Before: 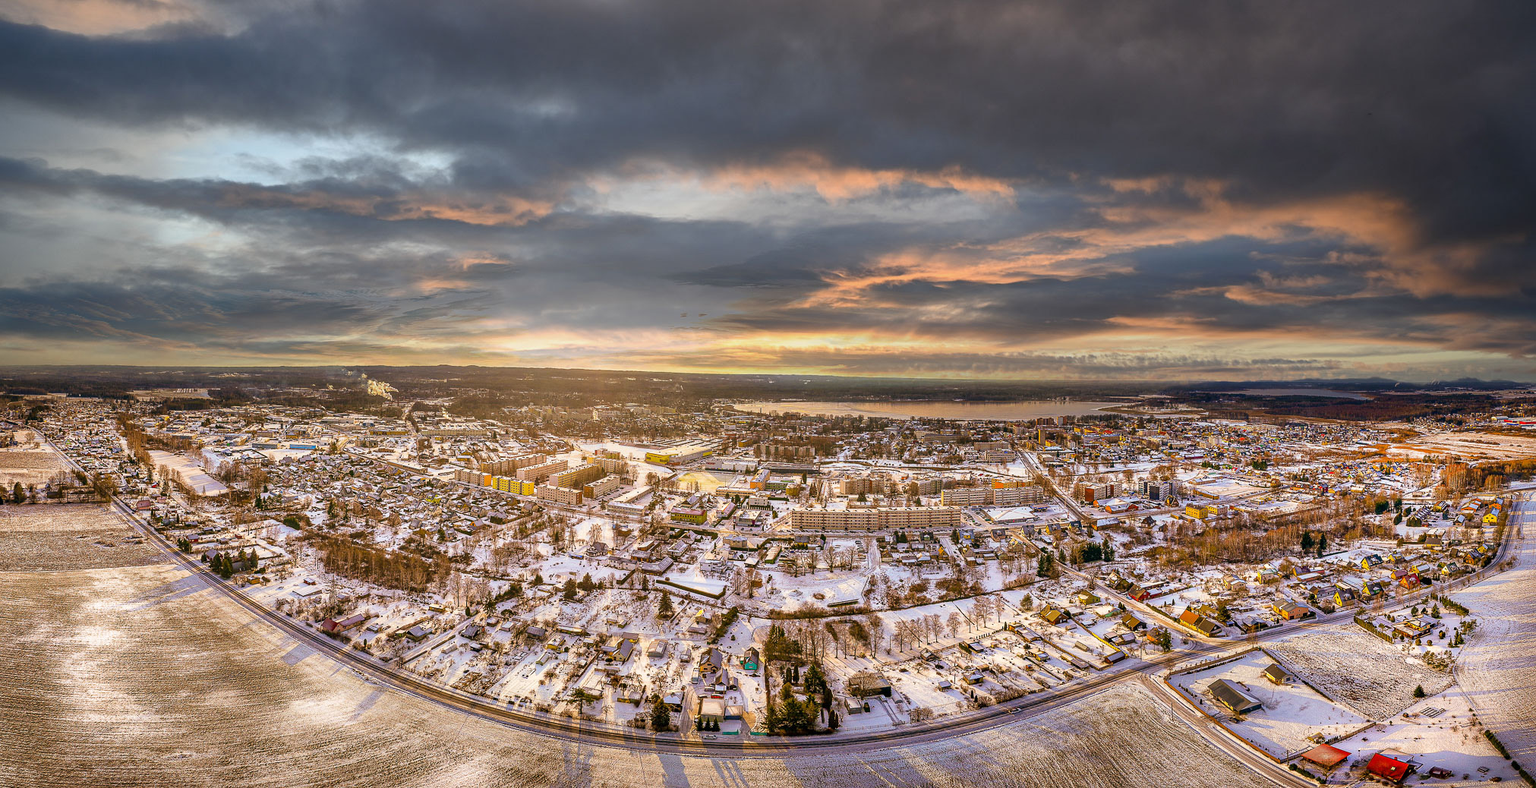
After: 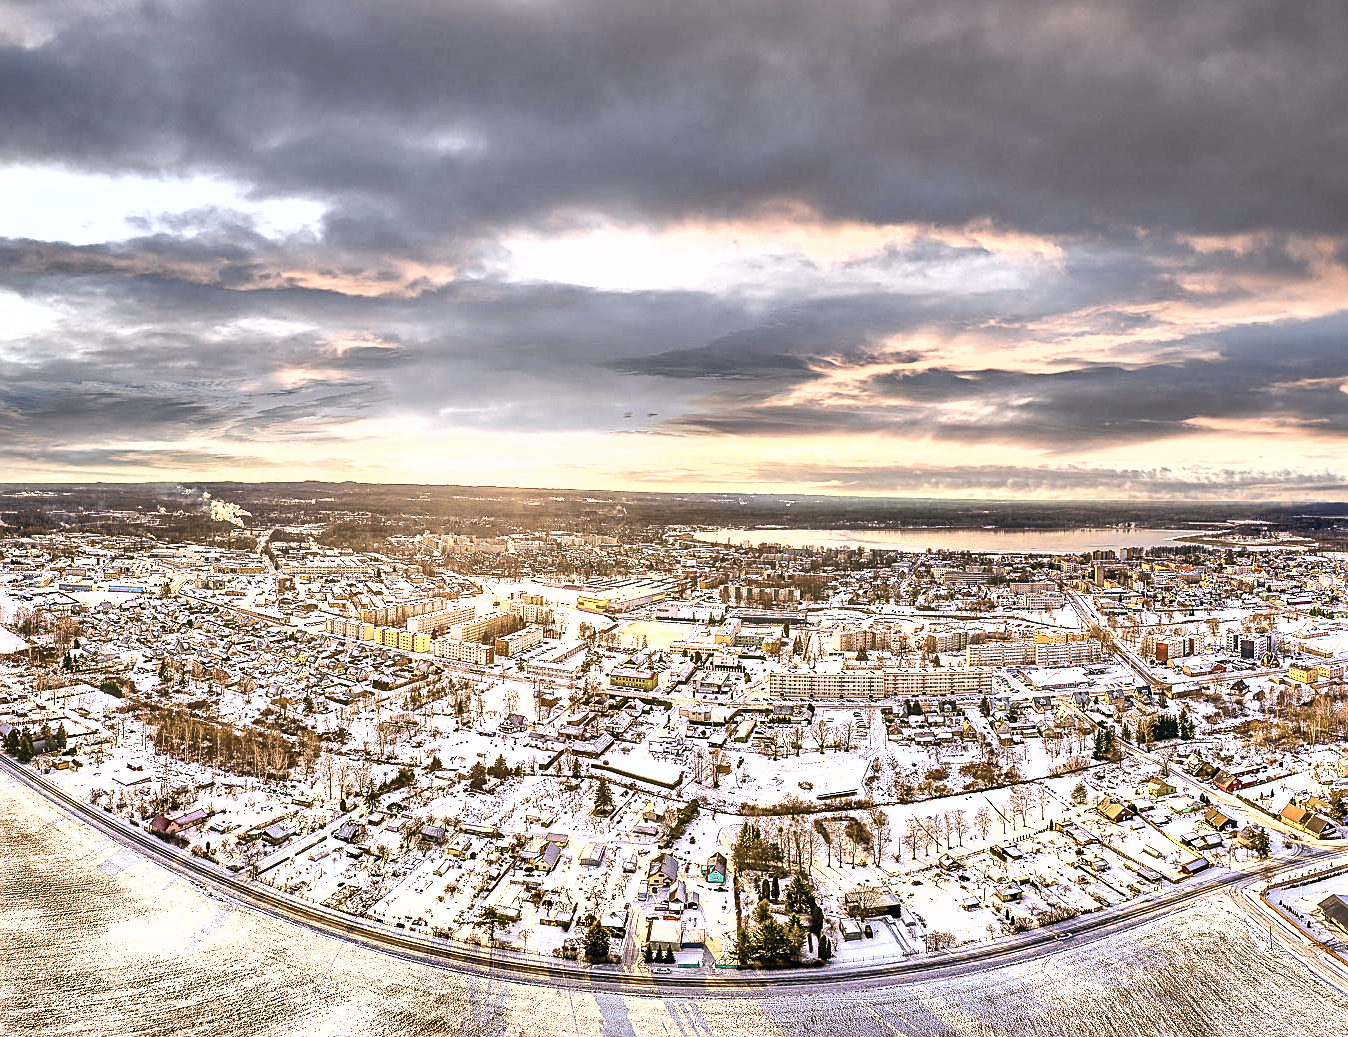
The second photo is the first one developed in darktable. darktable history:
white balance: red 0.976, blue 1.04
shadows and highlights: low approximation 0.01, soften with gaussian
levels: levels [0.016, 0.5, 0.996]
contrast brightness saturation: contrast 0.1, saturation -0.36
crop and rotate: left 13.537%, right 19.796%
exposure: black level correction 0, exposure 1.5 EV, compensate exposure bias true, compensate highlight preservation false
graduated density: density 0.38 EV, hardness 21%, rotation -6.11°, saturation 32%
sharpen: on, module defaults
